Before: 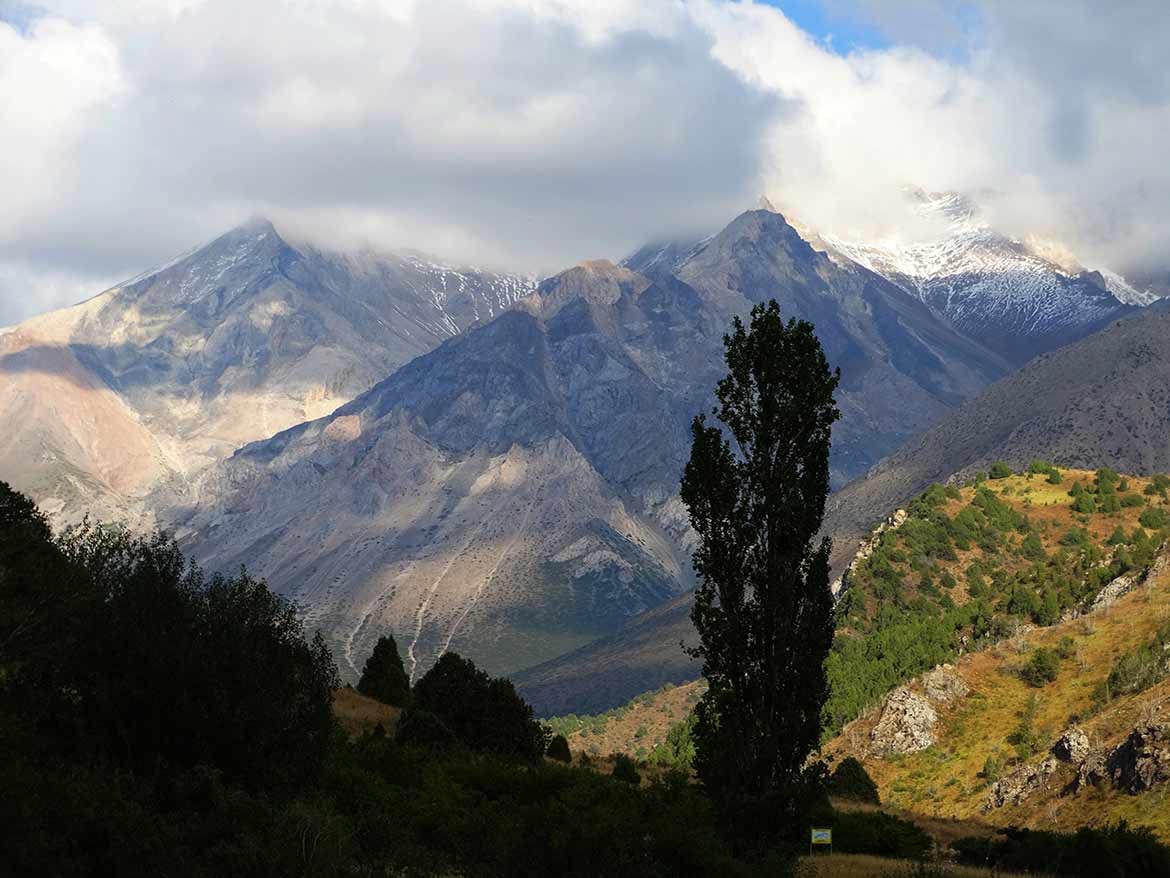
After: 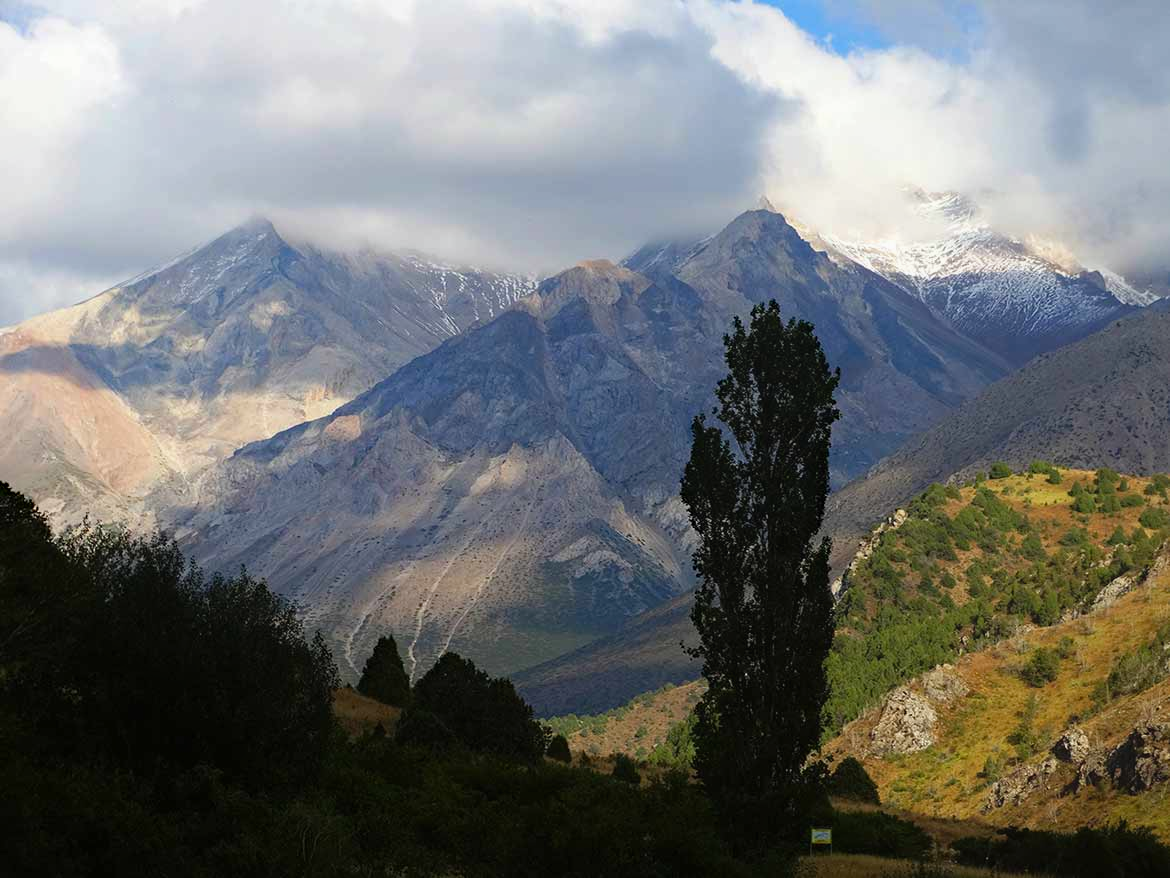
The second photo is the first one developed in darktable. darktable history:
haze removal: compatibility mode true, adaptive false
contrast equalizer: octaves 7, y [[0.6 ×6], [0.55 ×6], [0 ×6], [0 ×6], [0 ×6]], mix -0.3
